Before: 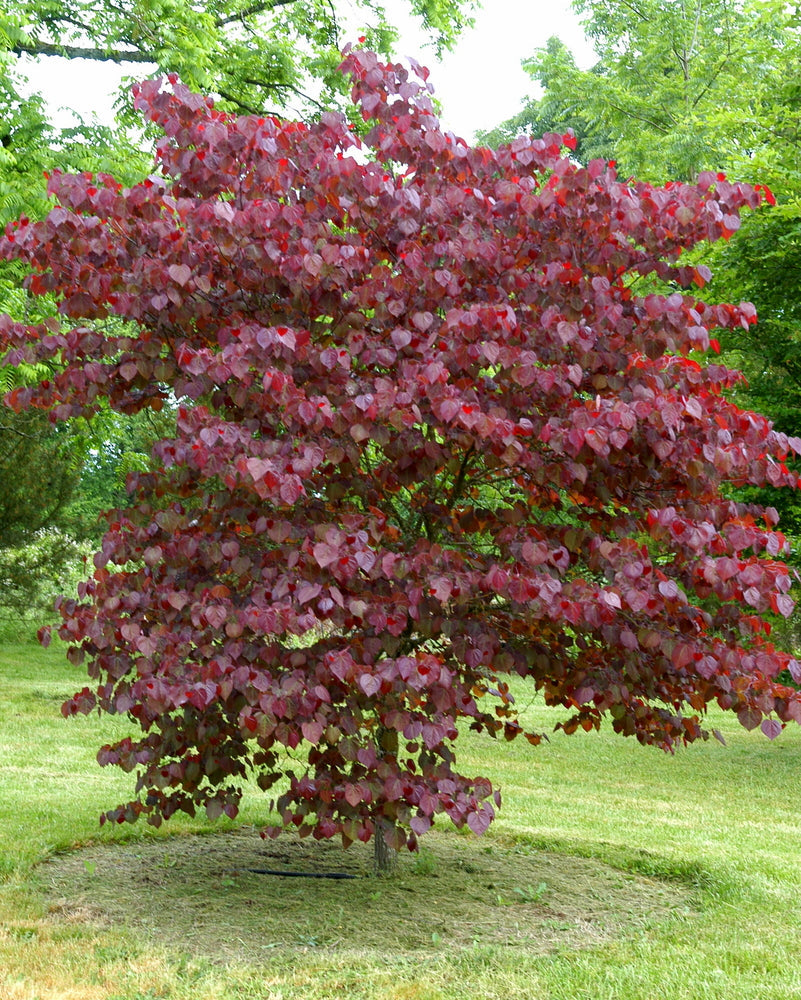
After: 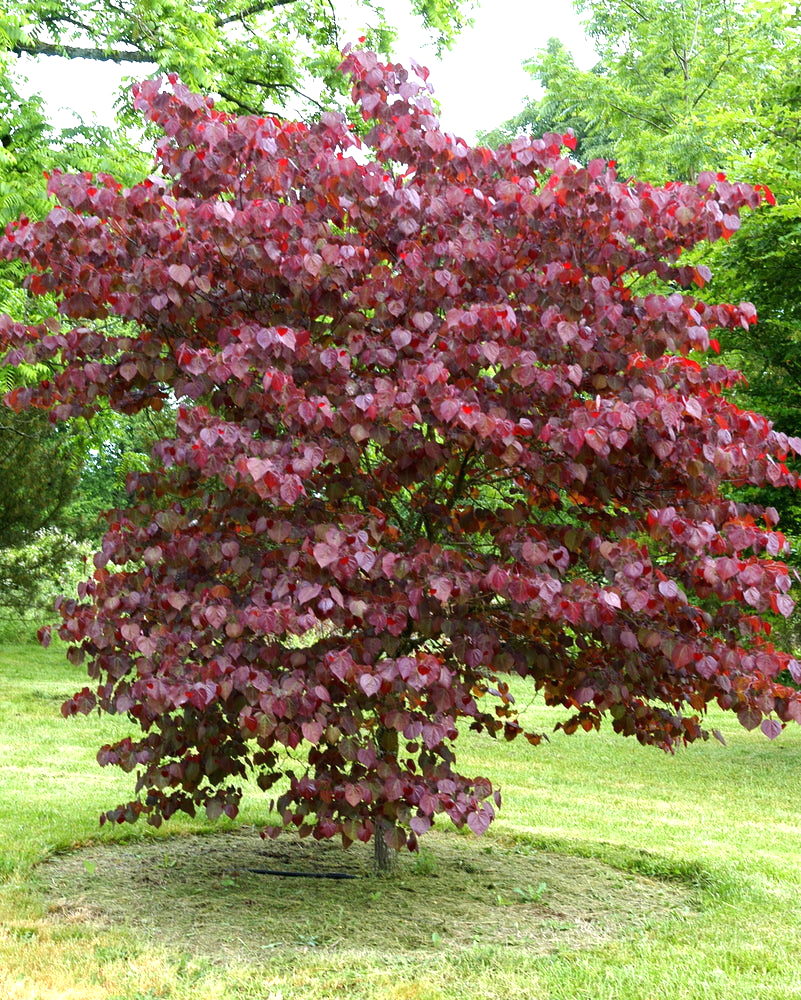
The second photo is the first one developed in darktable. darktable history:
exposure: black level correction -0.001, exposure 0.08 EV, compensate highlight preservation false
tone equalizer: -8 EV -0.417 EV, -7 EV -0.389 EV, -6 EV -0.333 EV, -5 EV -0.222 EV, -3 EV 0.222 EV, -2 EV 0.333 EV, -1 EV 0.389 EV, +0 EV 0.417 EV, edges refinement/feathering 500, mask exposure compensation -1.57 EV, preserve details no
